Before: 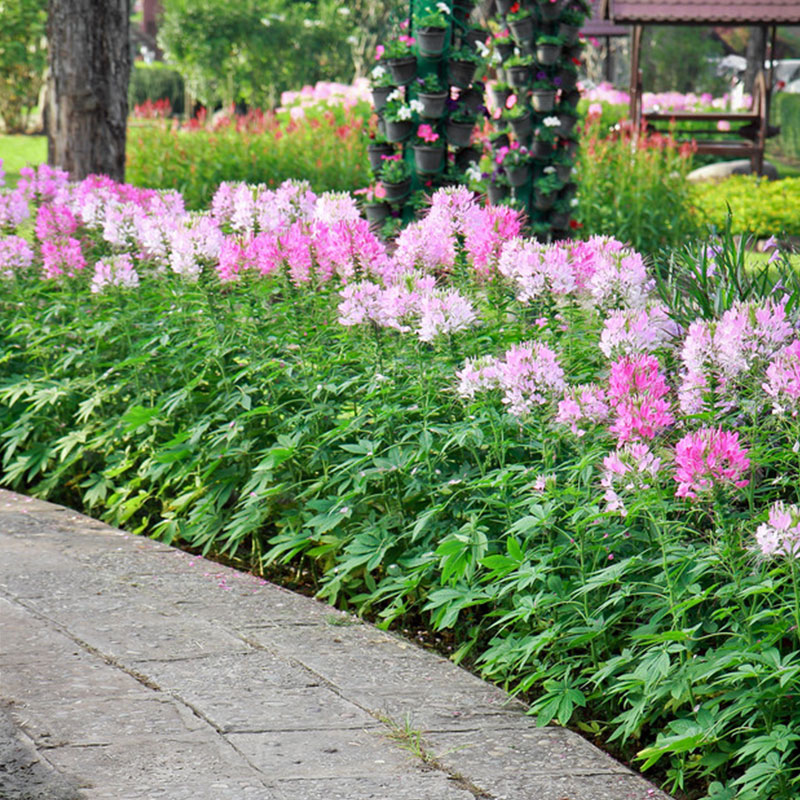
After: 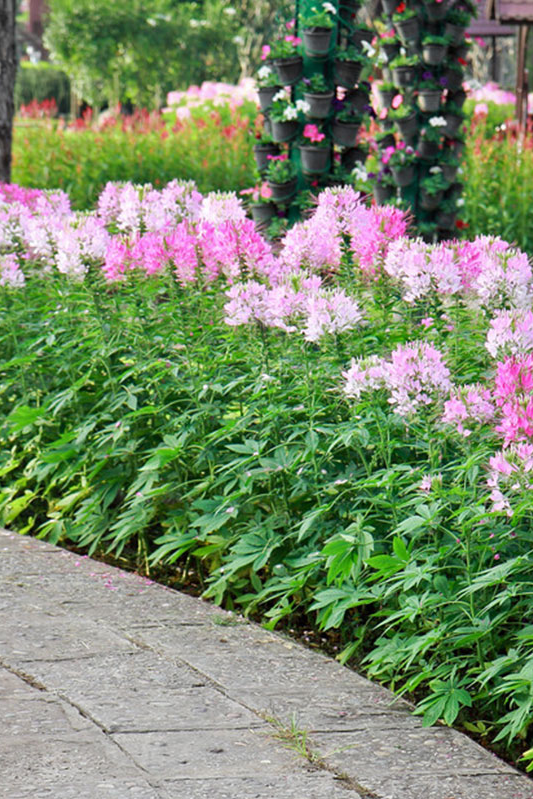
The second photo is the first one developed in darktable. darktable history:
crop and rotate: left 14.349%, right 18.981%
